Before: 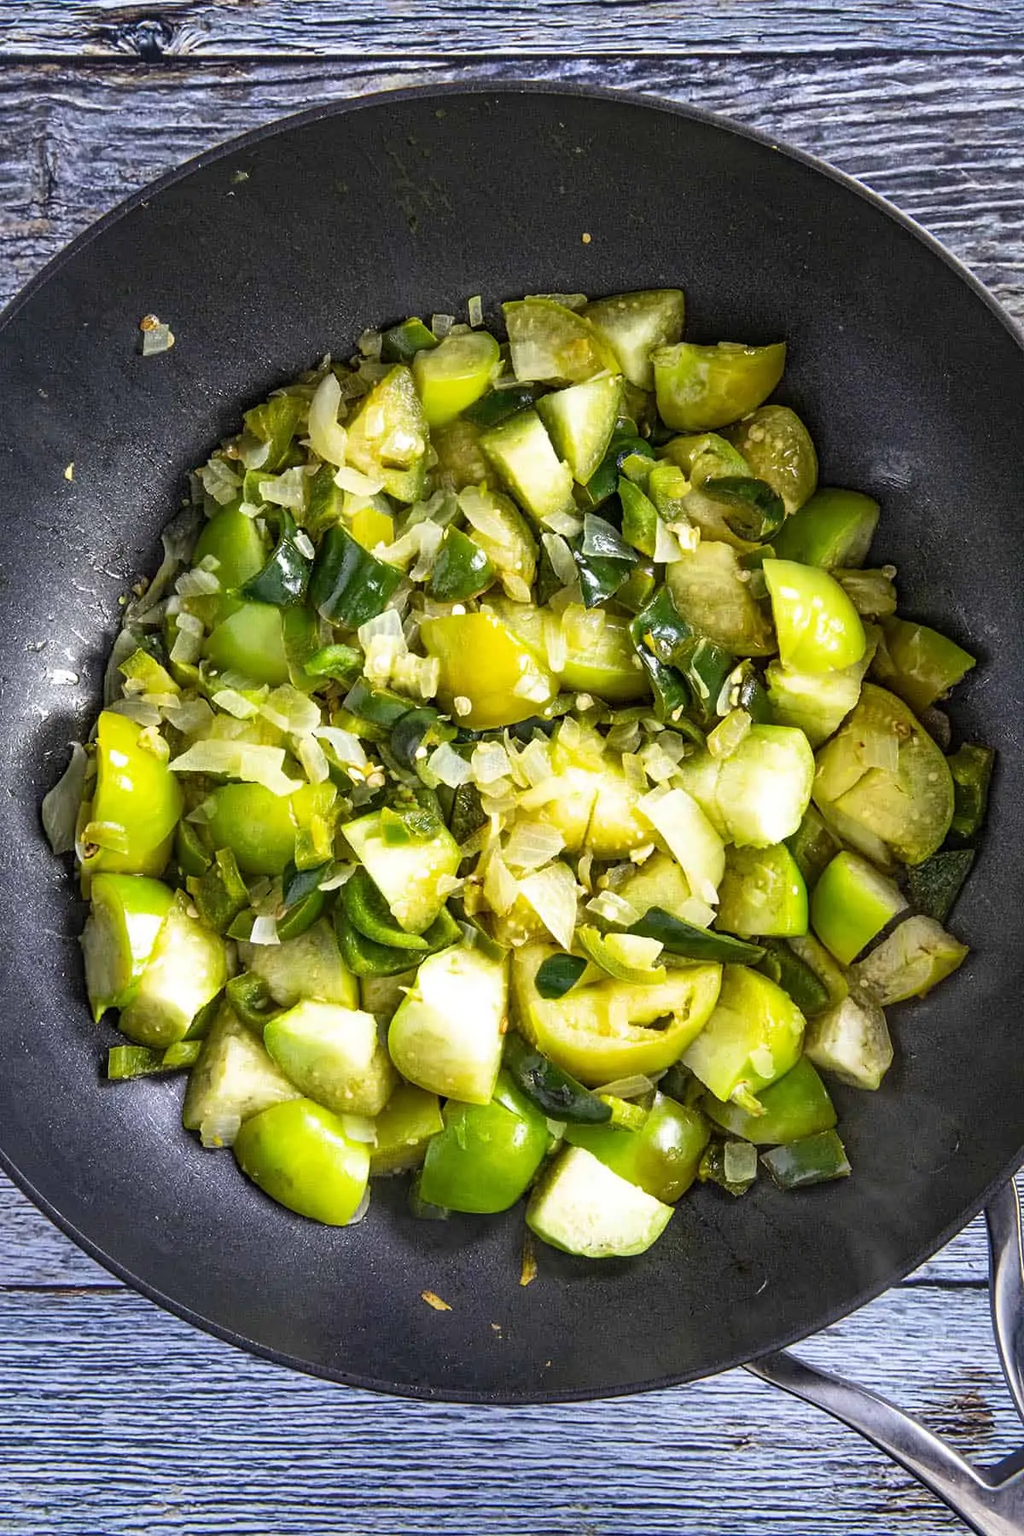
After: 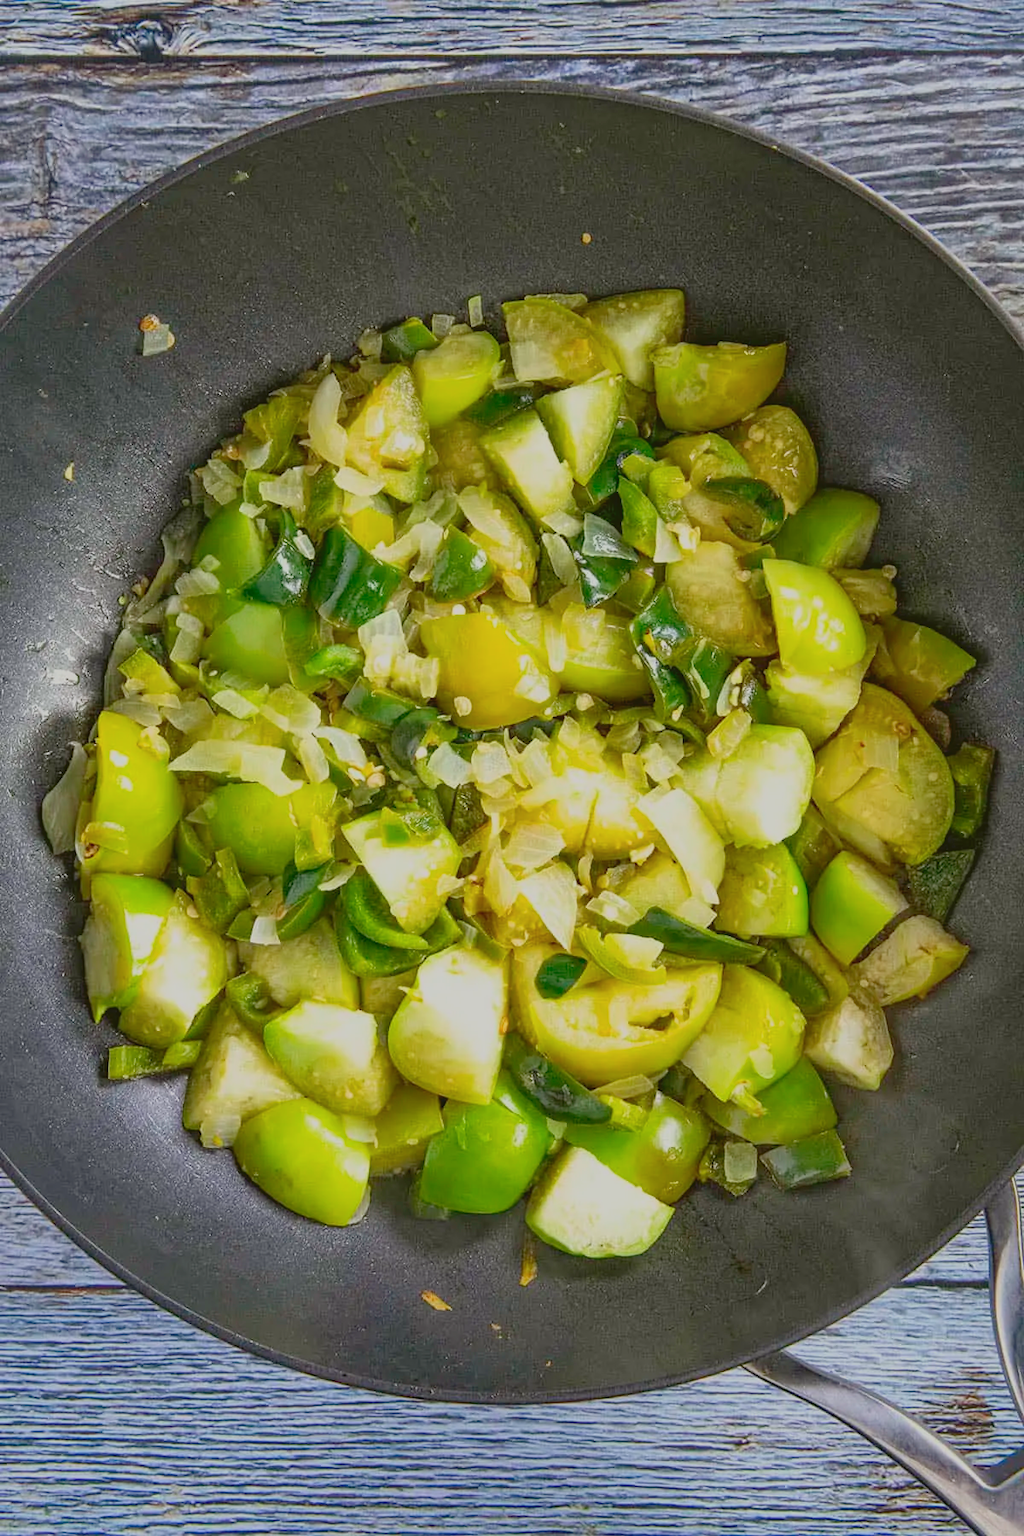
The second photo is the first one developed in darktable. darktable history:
color balance rgb: contrast -30%
rgb levels: preserve colors max RGB
exposure: exposure 0.2 EV, compensate highlight preservation false
color balance: mode lift, gamma, gain (sRGB), lift [1.04, 1, 1, 0.97], gamma [1.01, 1, 1, 0.97], gain [0.96, 1, 1, 0.97]
